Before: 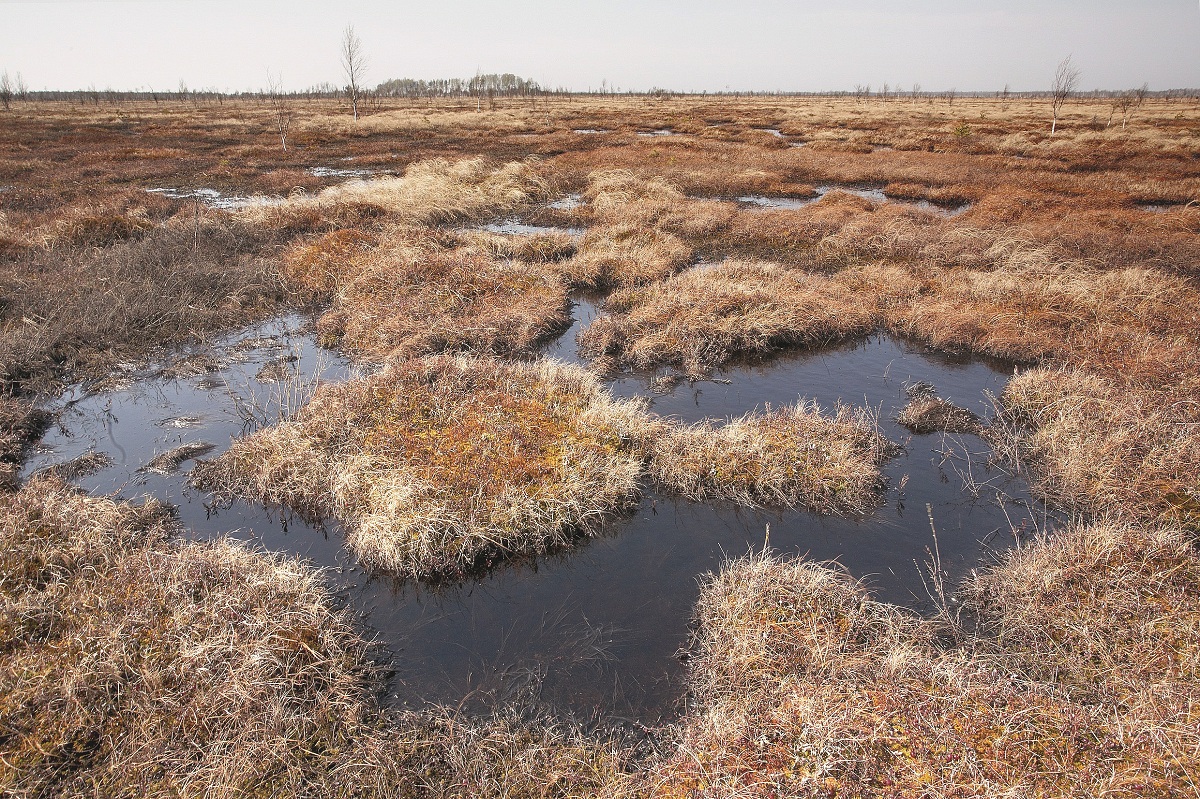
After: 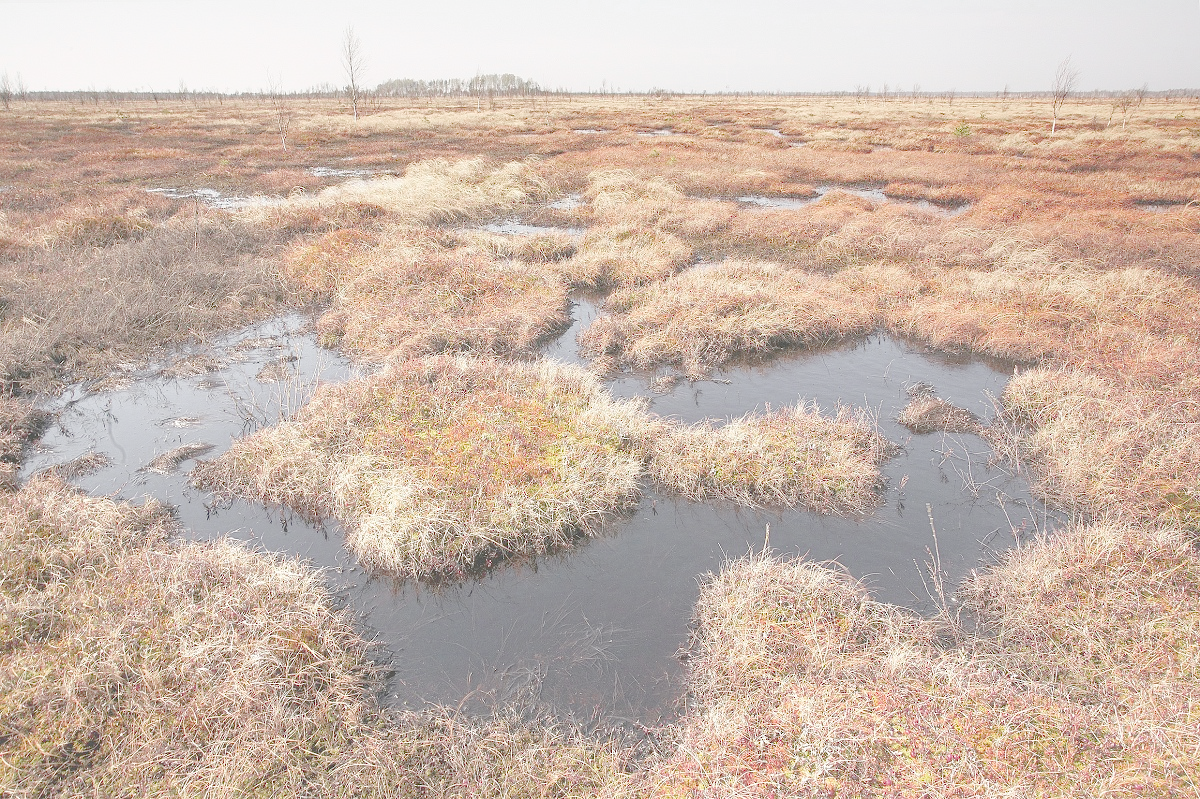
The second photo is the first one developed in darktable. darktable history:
color zones: curves: ch0 [(0, 0.533) (0.126, 0.533) (0.234, 0.533) (0.368, 0.357) (0.5, 0.5) (0.625, 0.5) (0.74, 0.637) (0.875, 0.5)]; ch1 [(0.004, 0.708) (0.129, 0.662) (0.25, 0.5) (0.375, 0.331) (0.496, 0.396) (0.625, 0.649) (0.739, 0.26) (0.875, 0.5) (1, 0.478)]; ch2 [(0, 0.409) (0.132, 0.403) (0.236, 0.558) (0.379, 0.448) (0.5, 0.5) (0.625, 0.5) (0.691, 0.39) (0.875, 0.5)]
